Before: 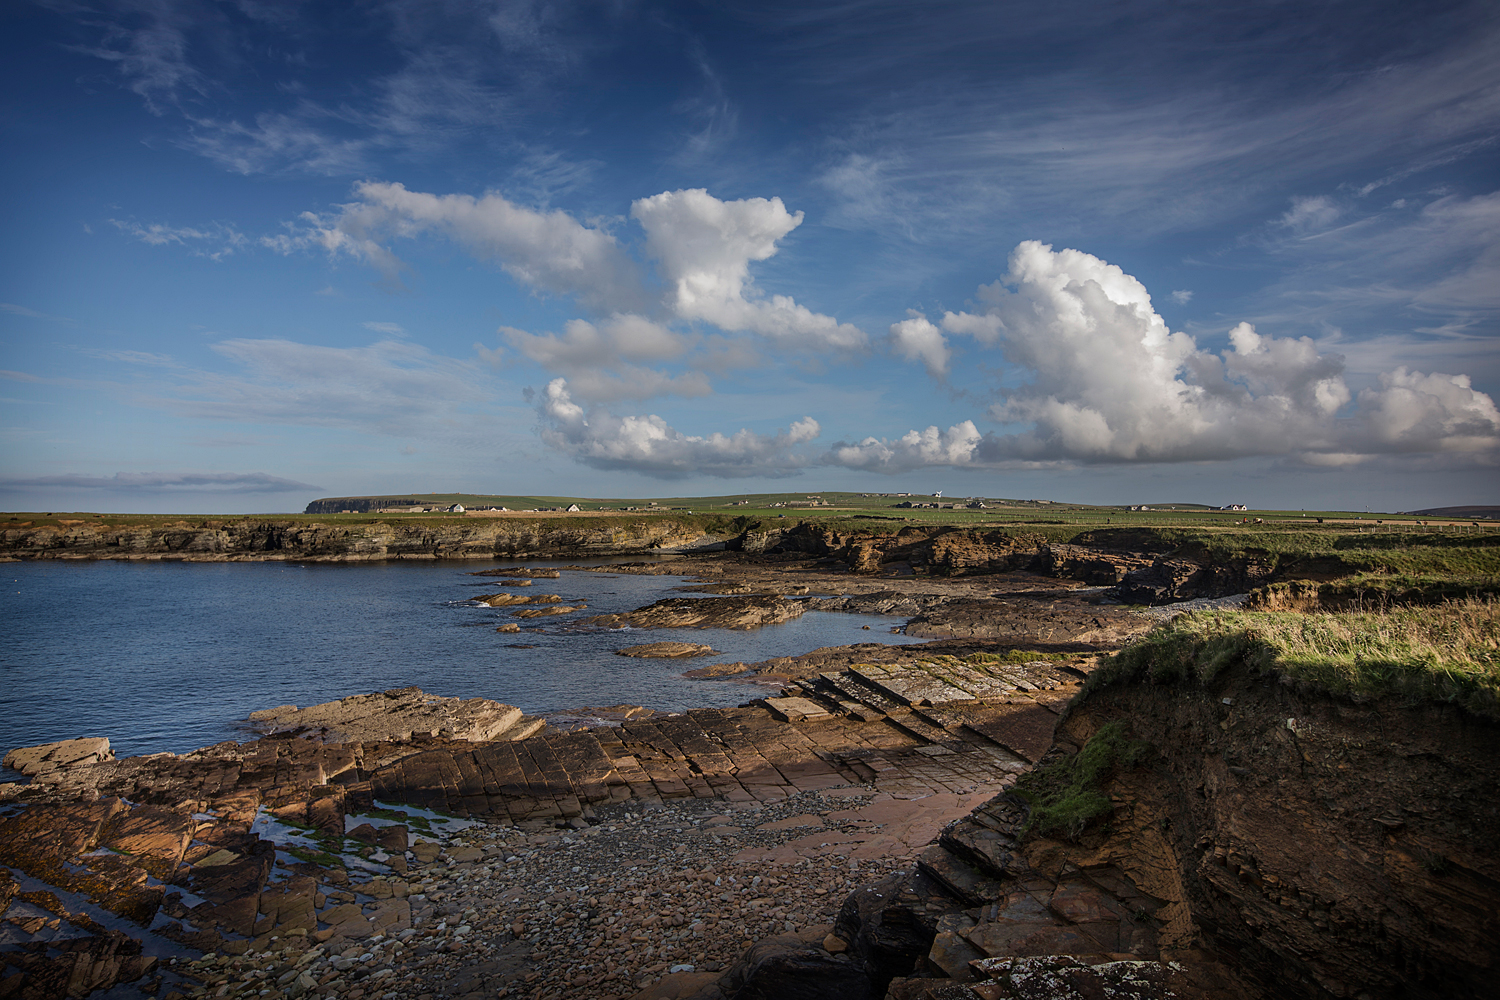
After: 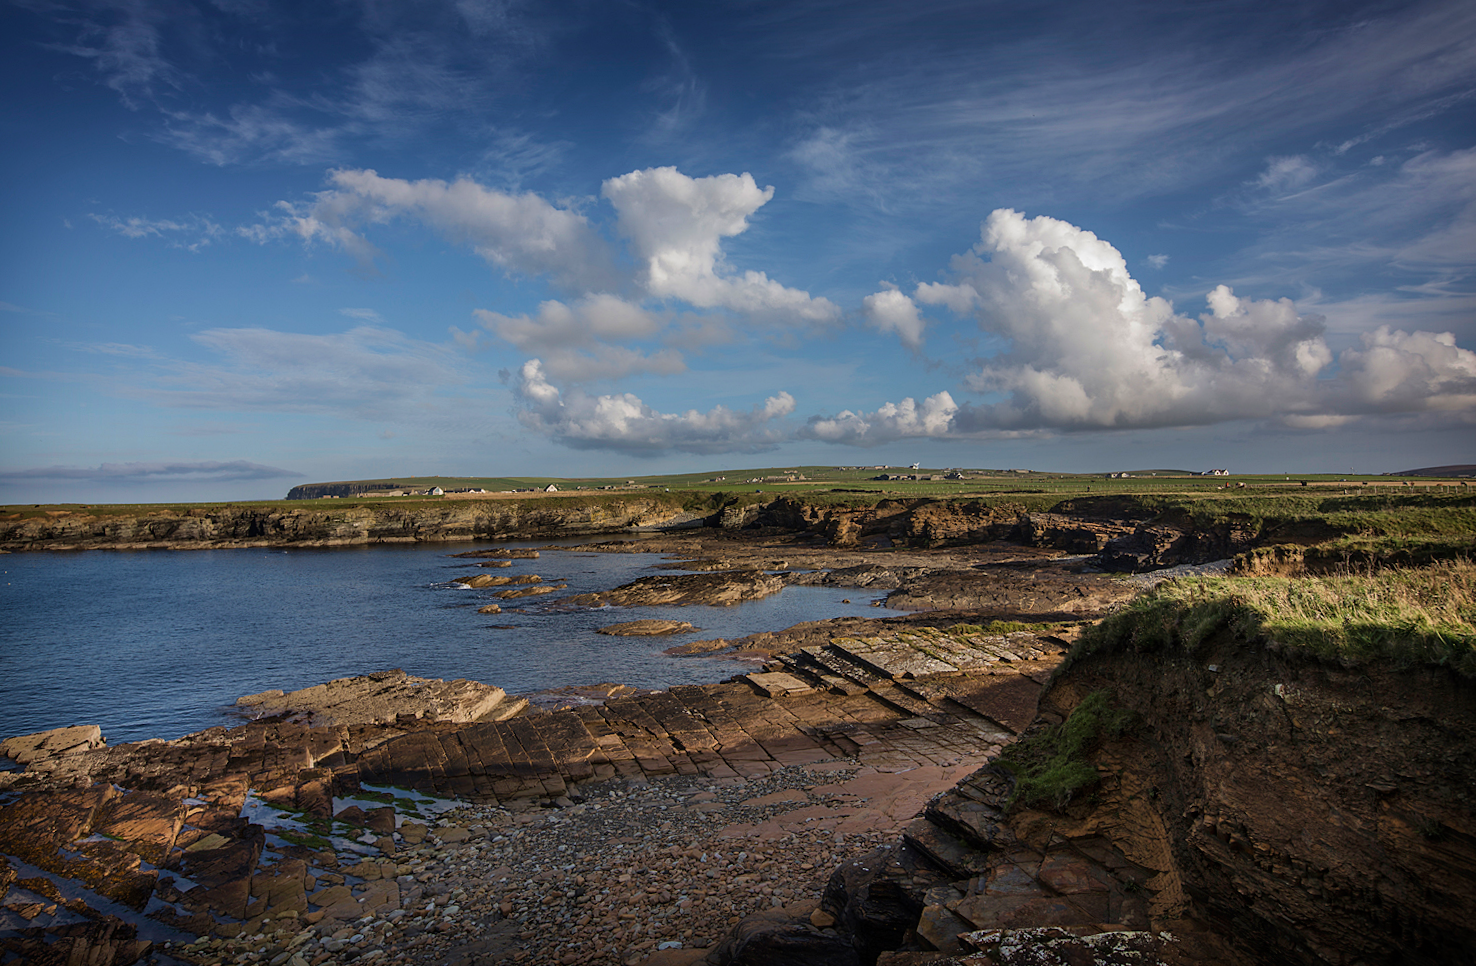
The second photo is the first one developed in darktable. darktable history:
velvia: strength 17%
rotate and perspective: rotation -1.32°, lens shift (horizontal) -0.031, crop left 0.015, crop right 0.985, crop top 0.047, crop bottom 0.982
